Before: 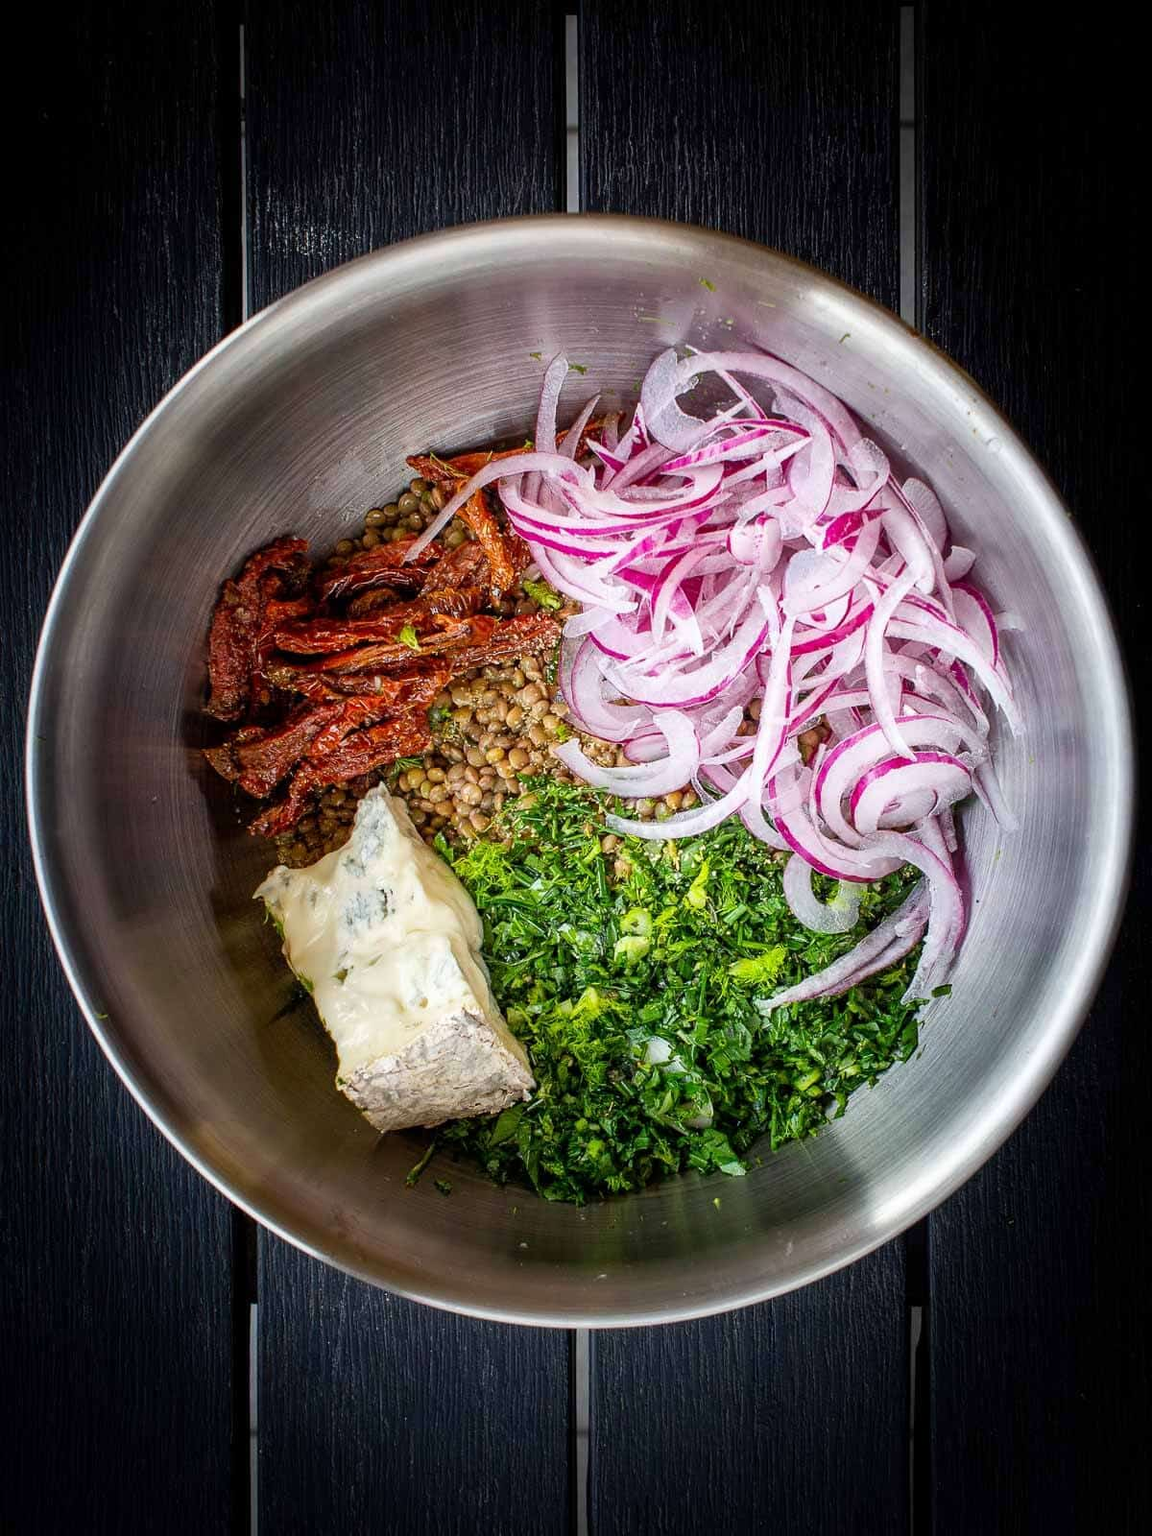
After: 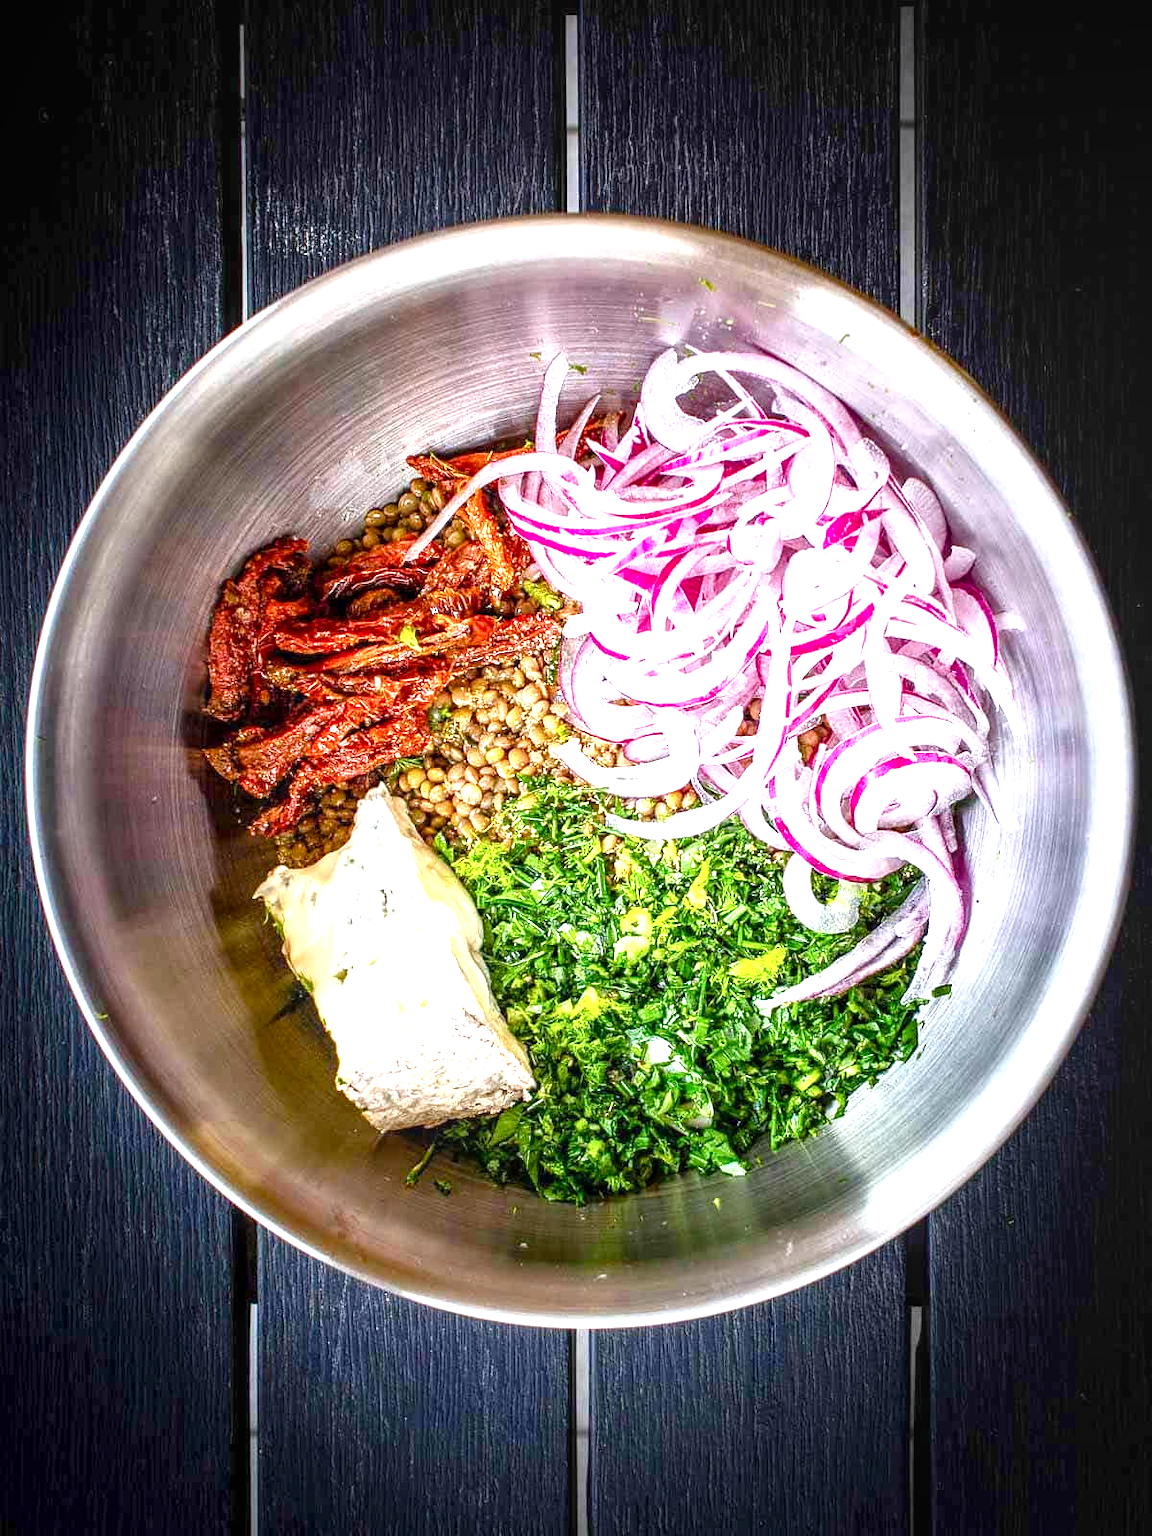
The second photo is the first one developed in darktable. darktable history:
exposure: black level correction 0, exposure 1.45 EV, compensate exposure bias true, compensate highlight preservation false
local contrast: on, module defaults
white balance: red 1.004, blue 1.024
color balance rgb: perceptual saturation grading › global saturation 20%, perceptual saturation grading › highlights -25%, perceptual saturation grading › shadows 25%
